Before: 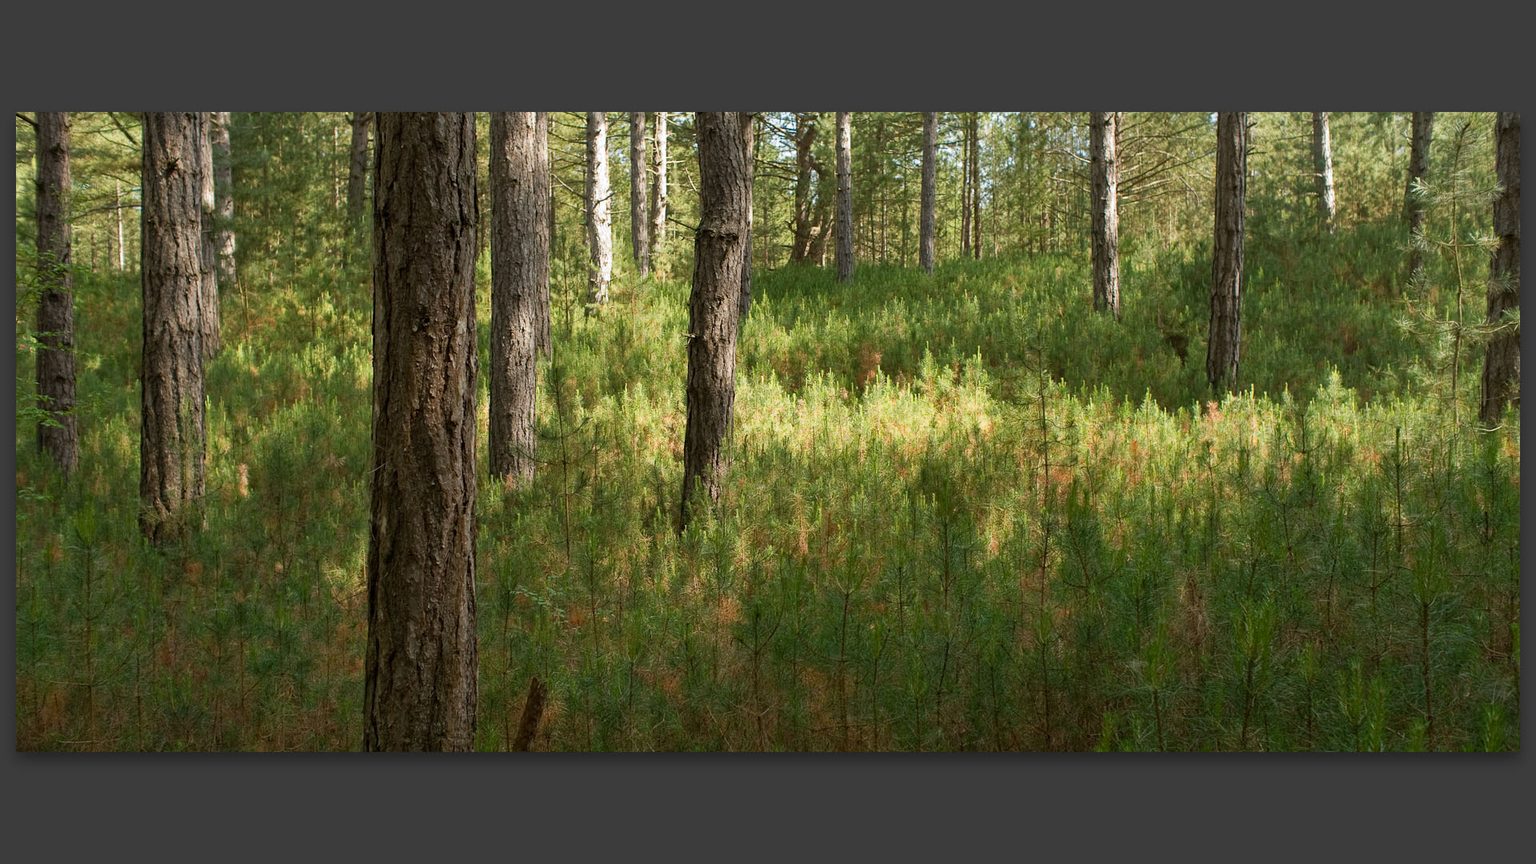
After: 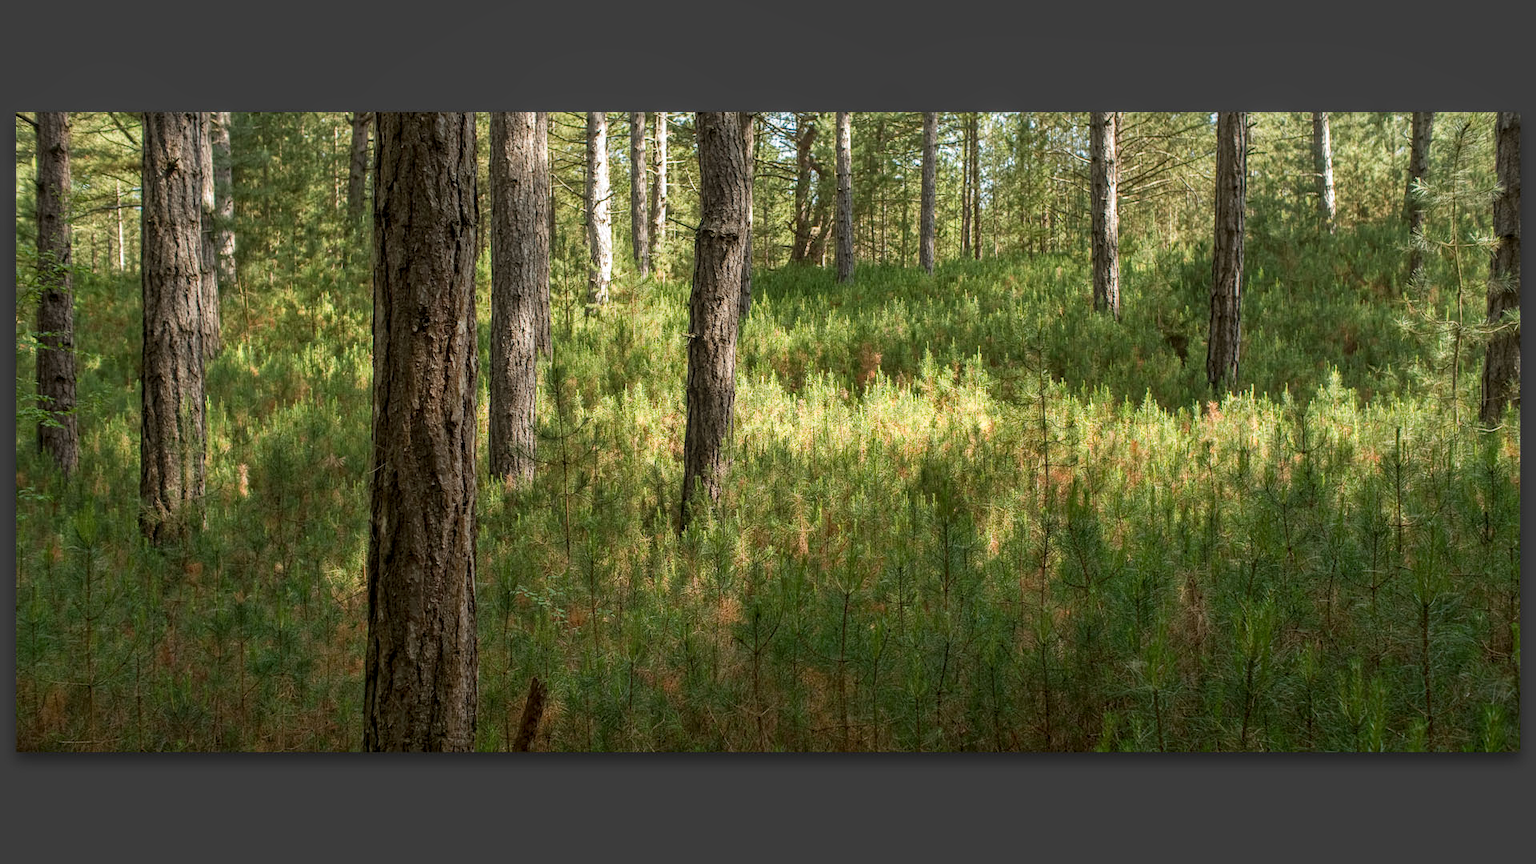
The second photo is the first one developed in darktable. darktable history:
local contrast: highlights 3%, shadows 0%, detail 133%
